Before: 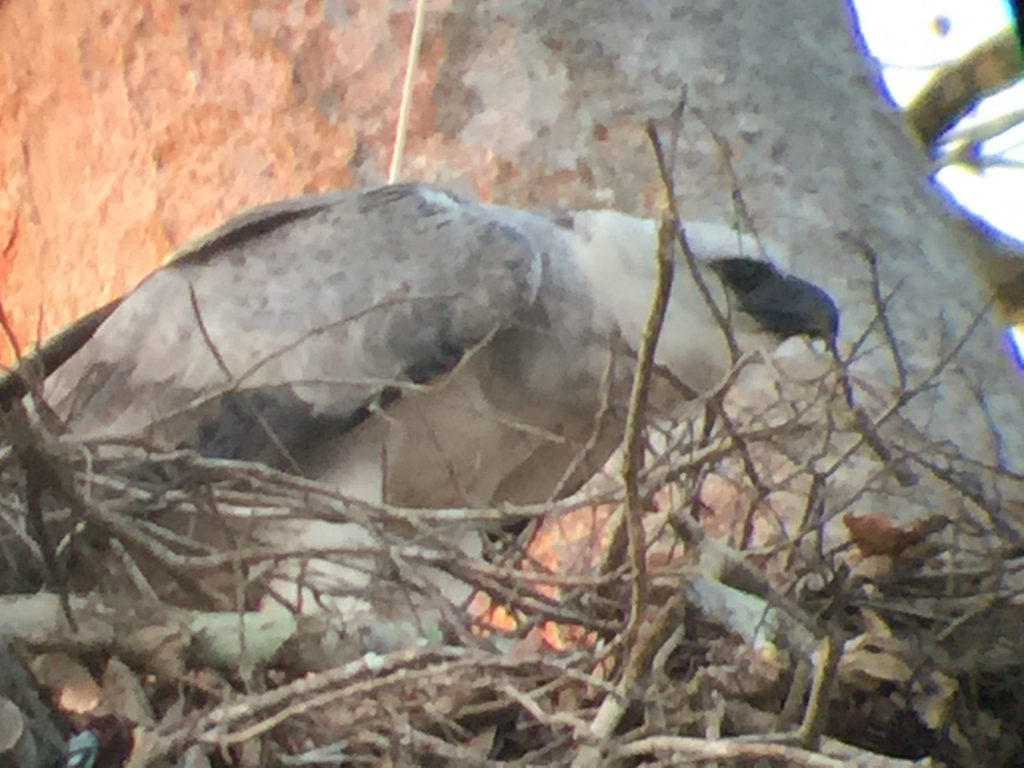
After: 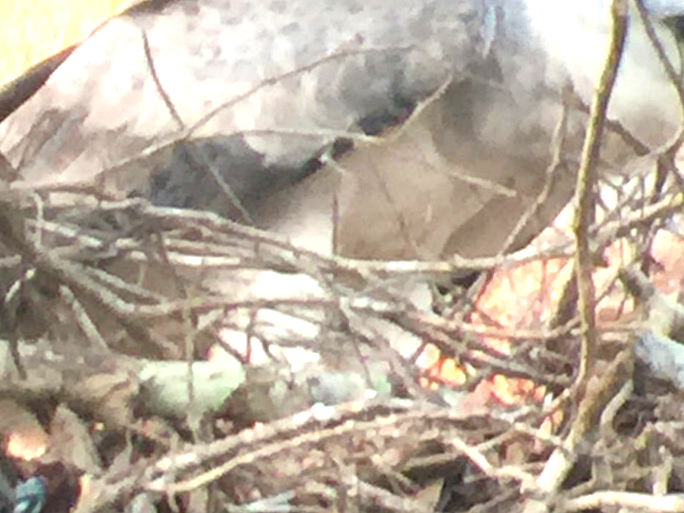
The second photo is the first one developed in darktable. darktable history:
exposure: black level correction 0.001, exposure 1.129 EV, compensate exposure bias true, compensate highlight preservation false
crop and rotate: angle -0.82°, left 3.85%, top 31.828%, right 27.992%
color zones: curves: ch0 [(0, 0.497) (0.143, 0.5) (0.286, 0.5) (0.429, 0.483) (0.571, 0.116) (0.714, -0.006) (0.857, 0.28) (1, 0.497)]
